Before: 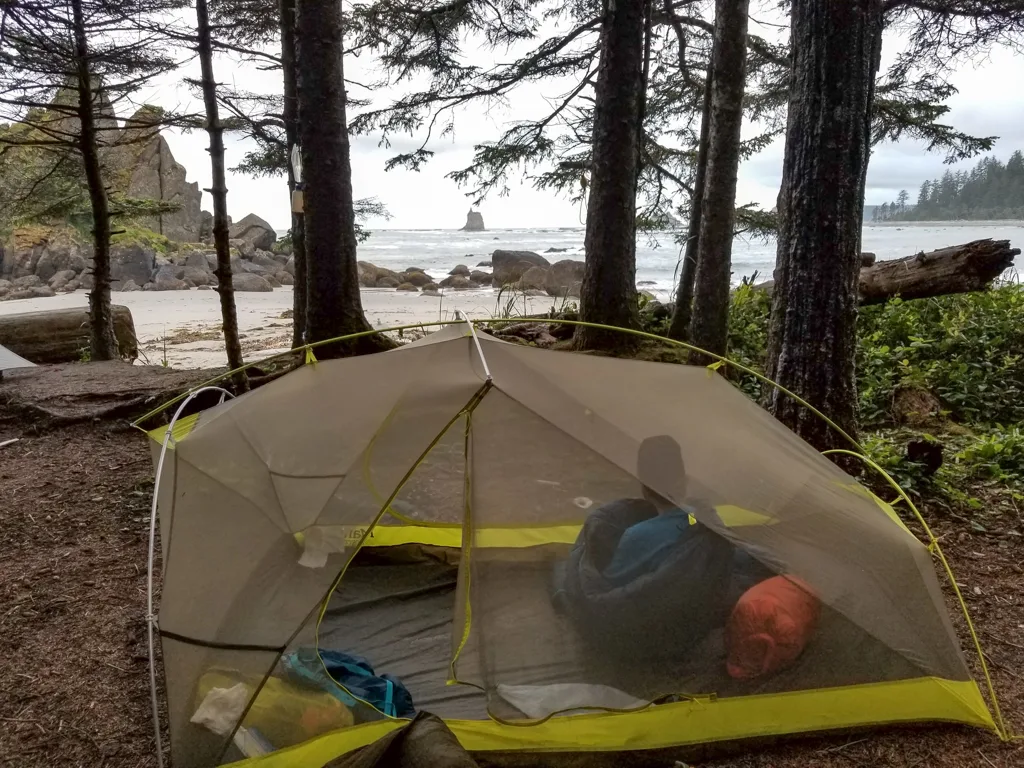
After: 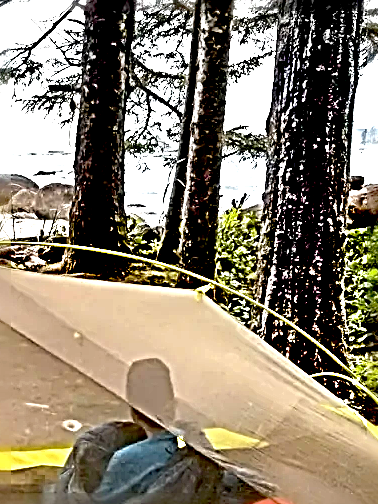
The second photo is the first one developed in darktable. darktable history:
exposure: black level correction 0.016, exposure 1.774 EV, compensate highlight preservation false
crop and rotate: left 49.936%, top 10.094%, right 13.136%, bottom 24.256%
sharpen: radius 4.001, amount 2
